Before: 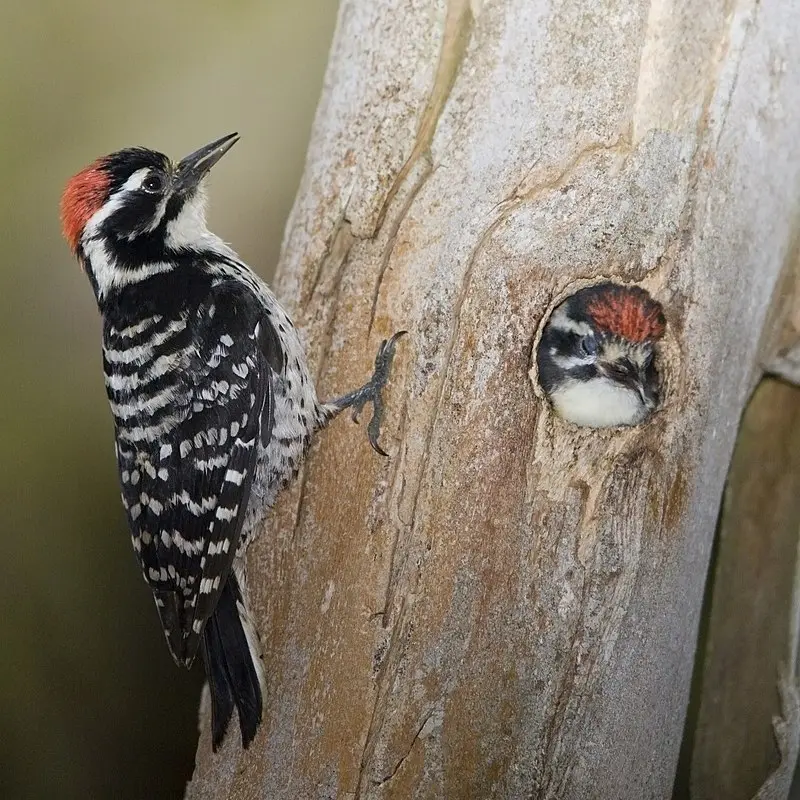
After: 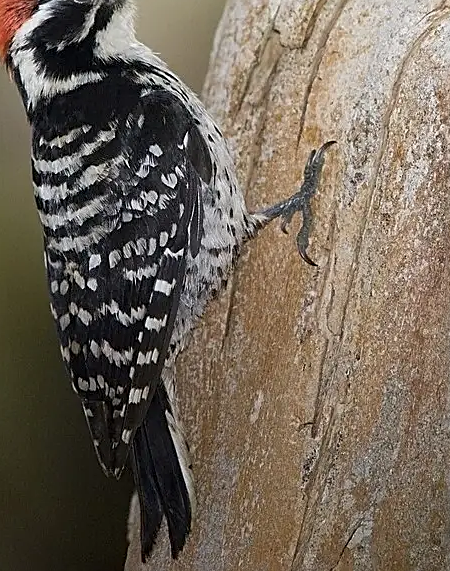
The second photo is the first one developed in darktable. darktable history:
sharpen: on, module defaults
crop: left 8.966%, top 23.852%, right 34.699%, bottom 4.703%
